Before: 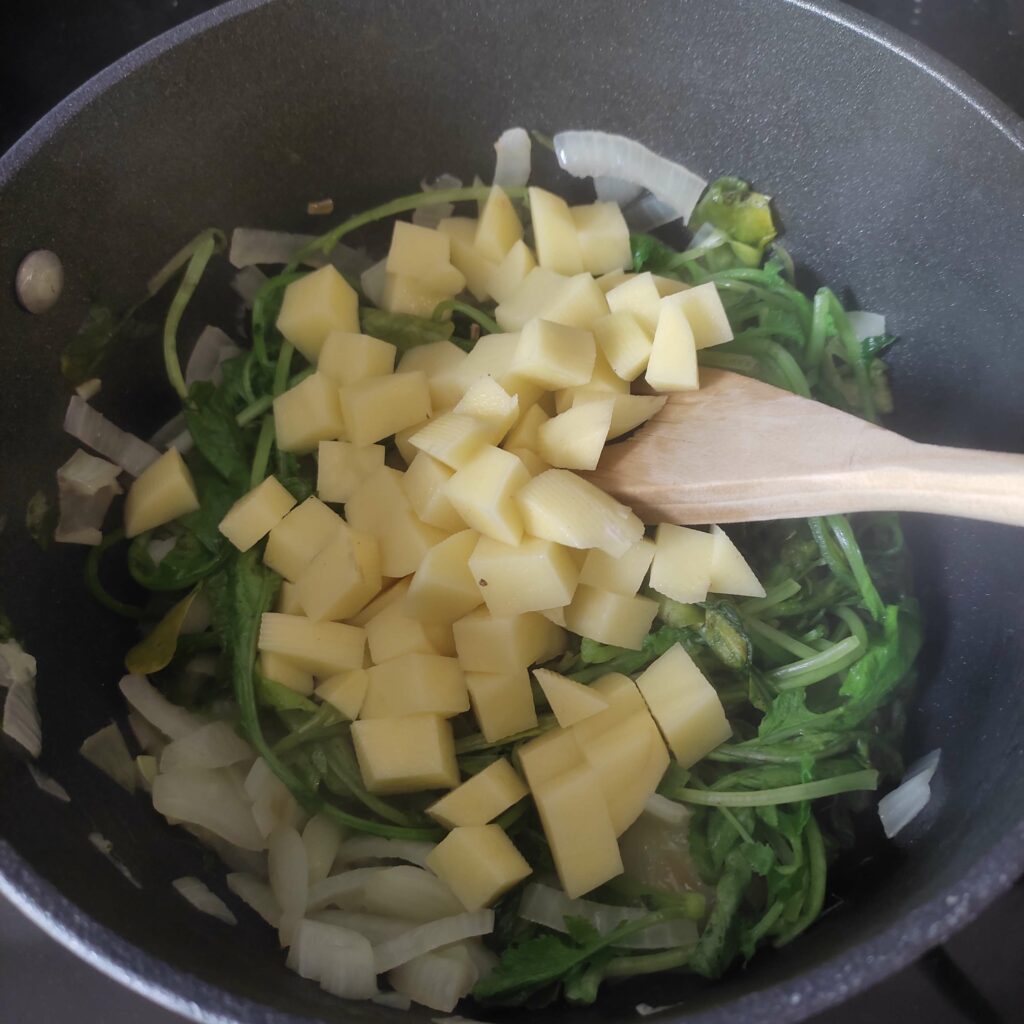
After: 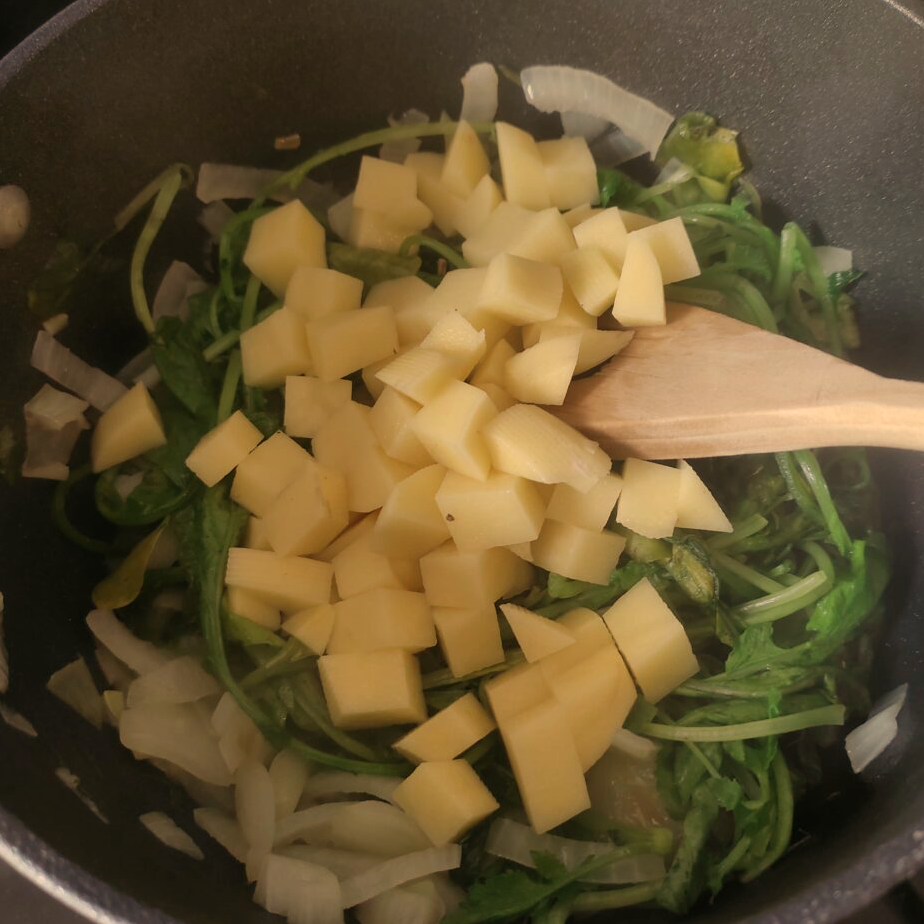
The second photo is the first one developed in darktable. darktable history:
graduated density: on, module defaults
color balance: mode lift, gamma, gain (sRGB), lift [1, 0.99, 1.01, 0.992], gamma [1, 1.037, 0.974, 0.963]
white balance: red 1.138, green 0.996, blue 0.812
crop: left 3.305%, top 6.436%, right 6.389%, bottom 3.258%
